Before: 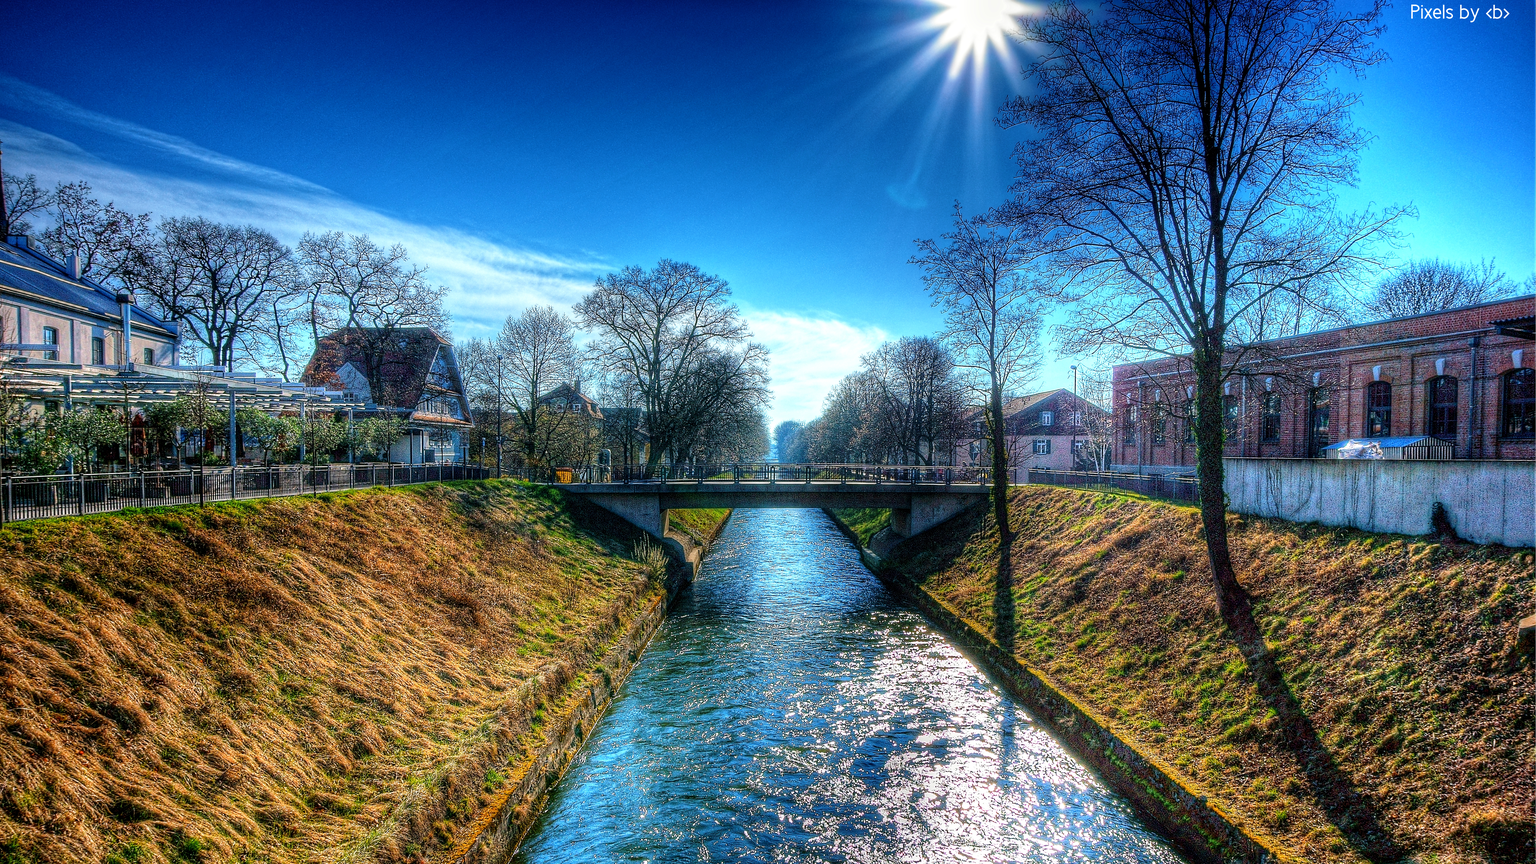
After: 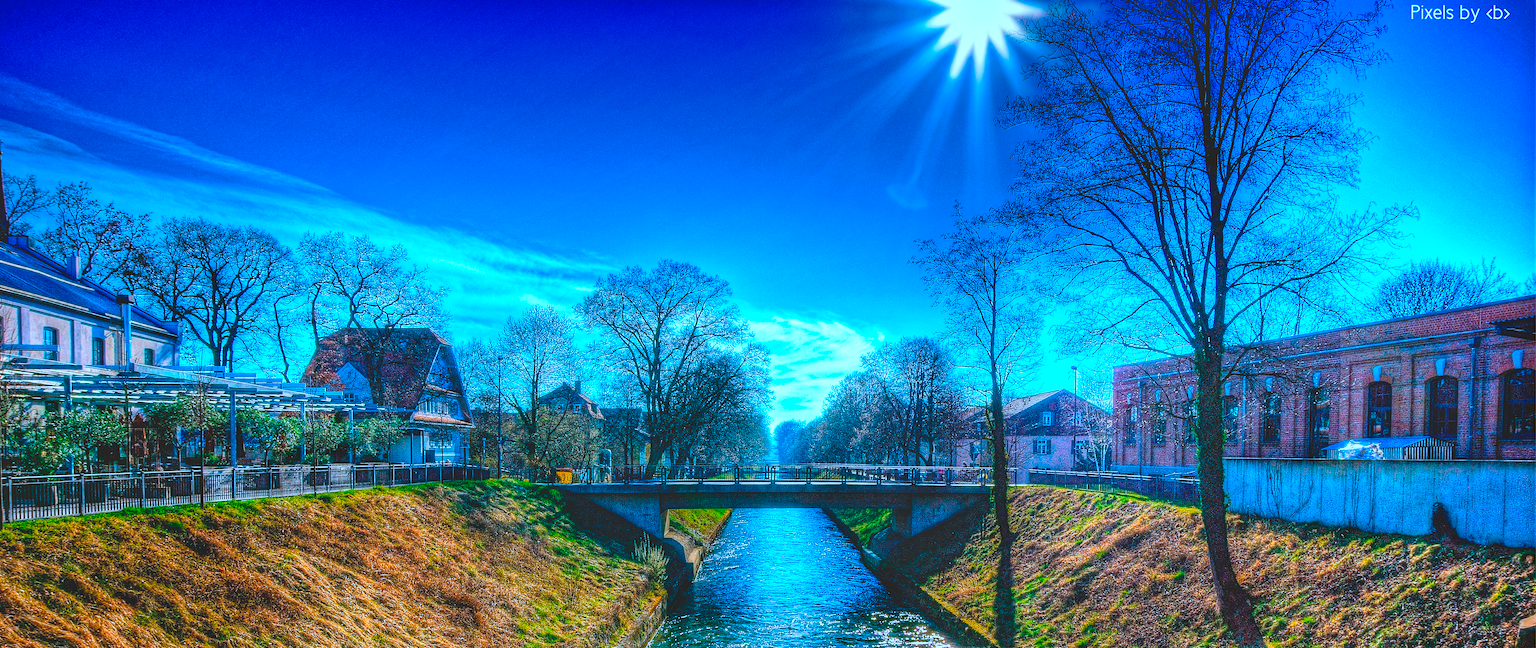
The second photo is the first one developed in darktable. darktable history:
crop: bottom 24.981%
shadows and highlights: highlights color adjustment 39.3%, soften with gaussian
color calibration: x 0.396, y 0.386, temperature 3635.19 K
color balance rgb: global offset › luminance 1.489%, perceptual saturation grading › global saturation 30.673%, global vibrance 20%
